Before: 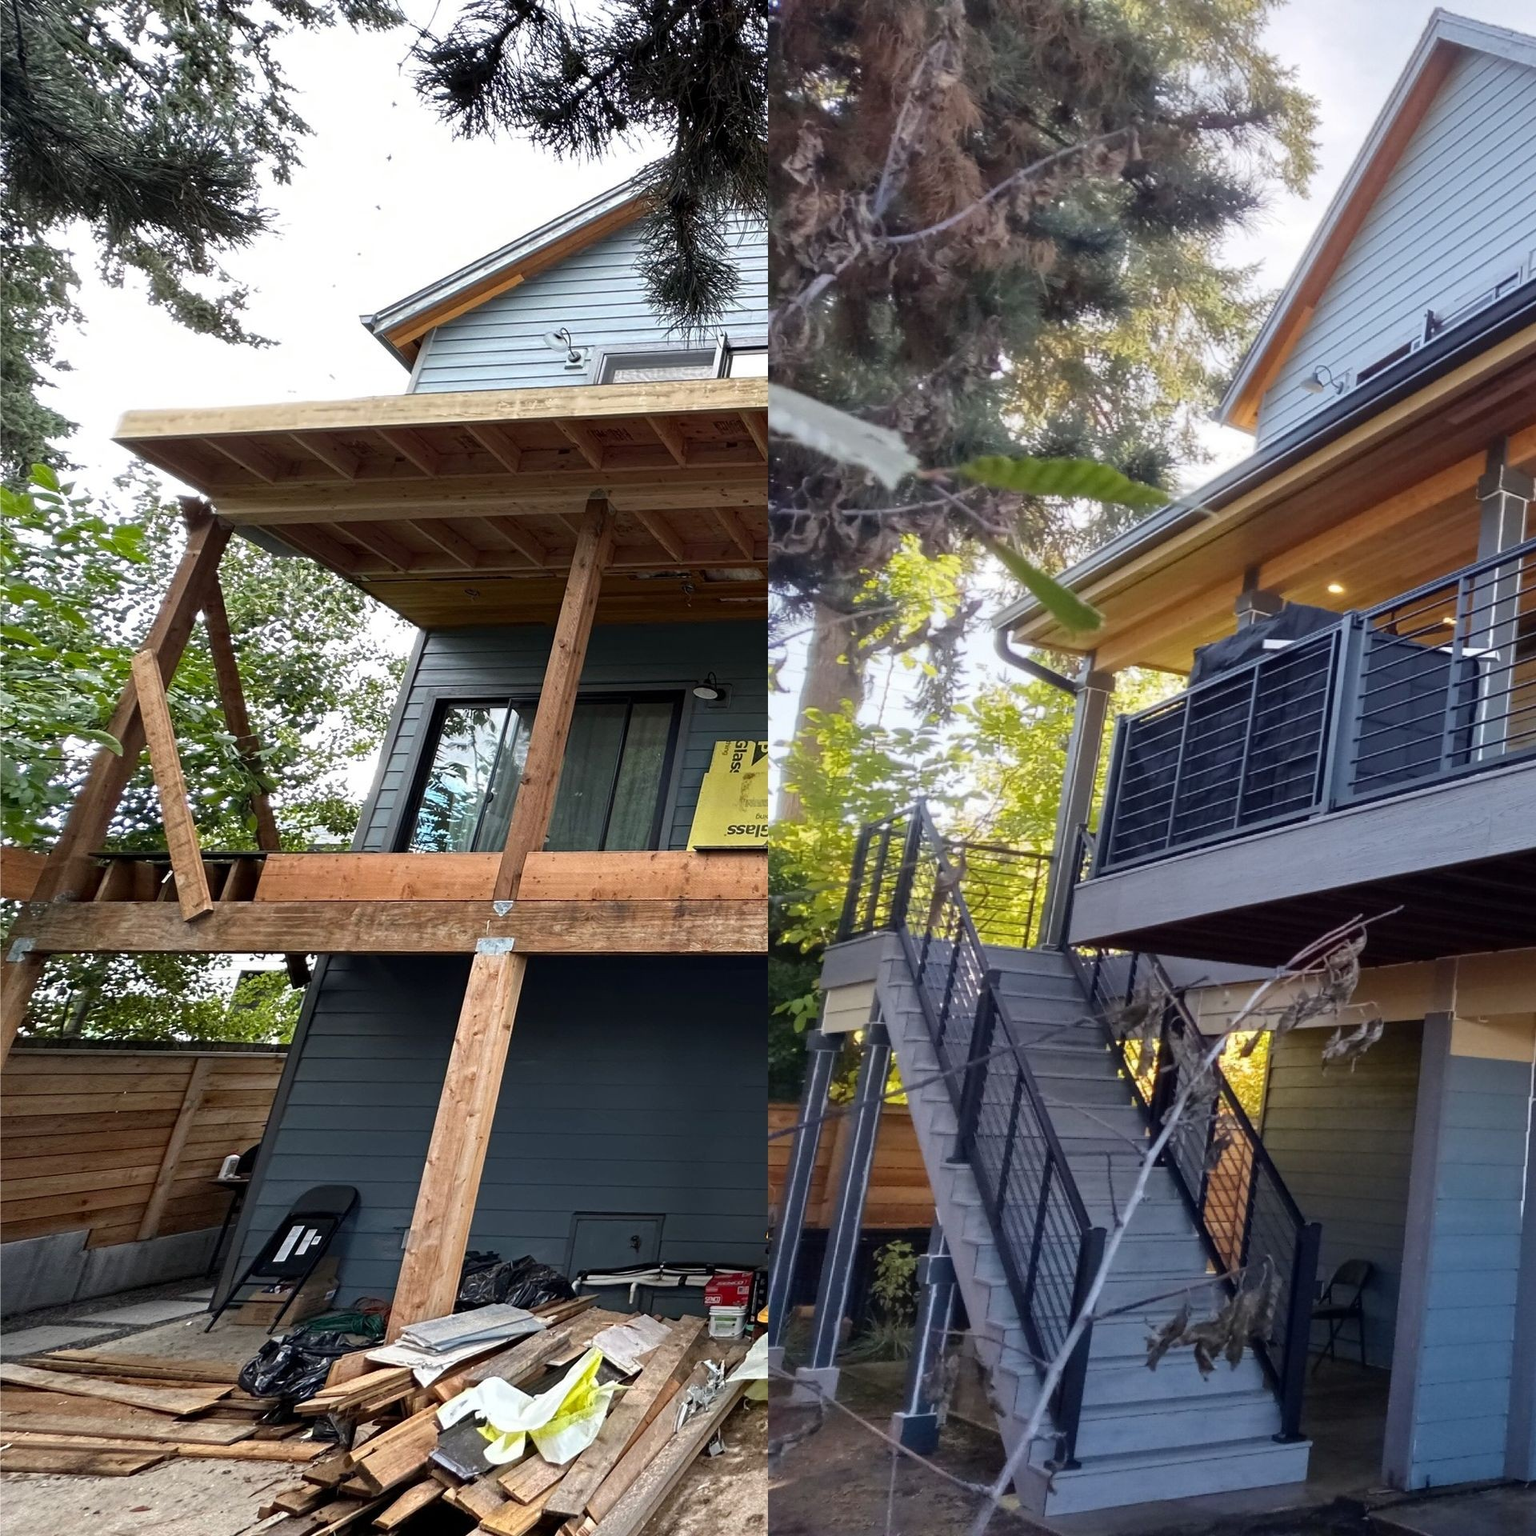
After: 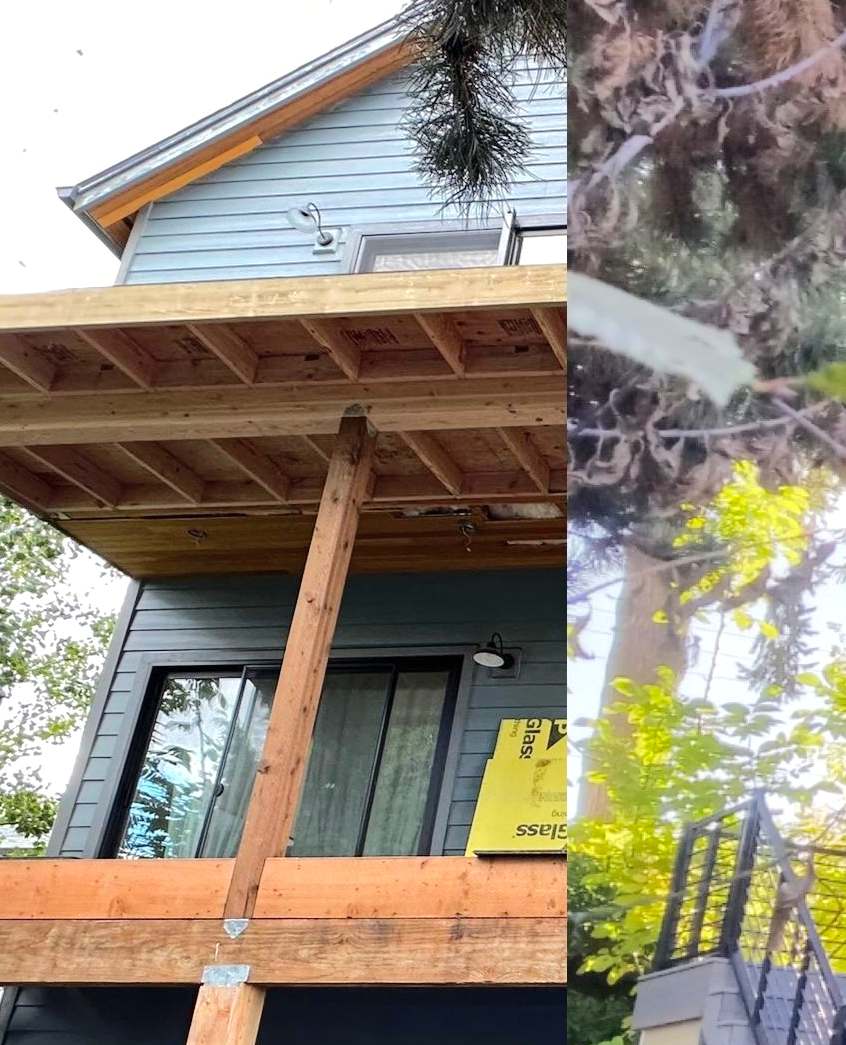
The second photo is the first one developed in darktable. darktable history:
crop: left 20.492%, top 10.822%, right 35.41%, bottom 34.715%
shadows and highlights: on, module defaults
tone equalizer: -7 EV 0.143 EV, -6 EV 0.577 EV, -5 EV 1.16 EV, -4 EV 1.33 EV, -3 EV 1.16 EV, -2 EV 0.6 EV, -1 EV 0.162 EV, edges refinement/feathering 500, mask exposure compensation -1.57 EV, preserve details no
